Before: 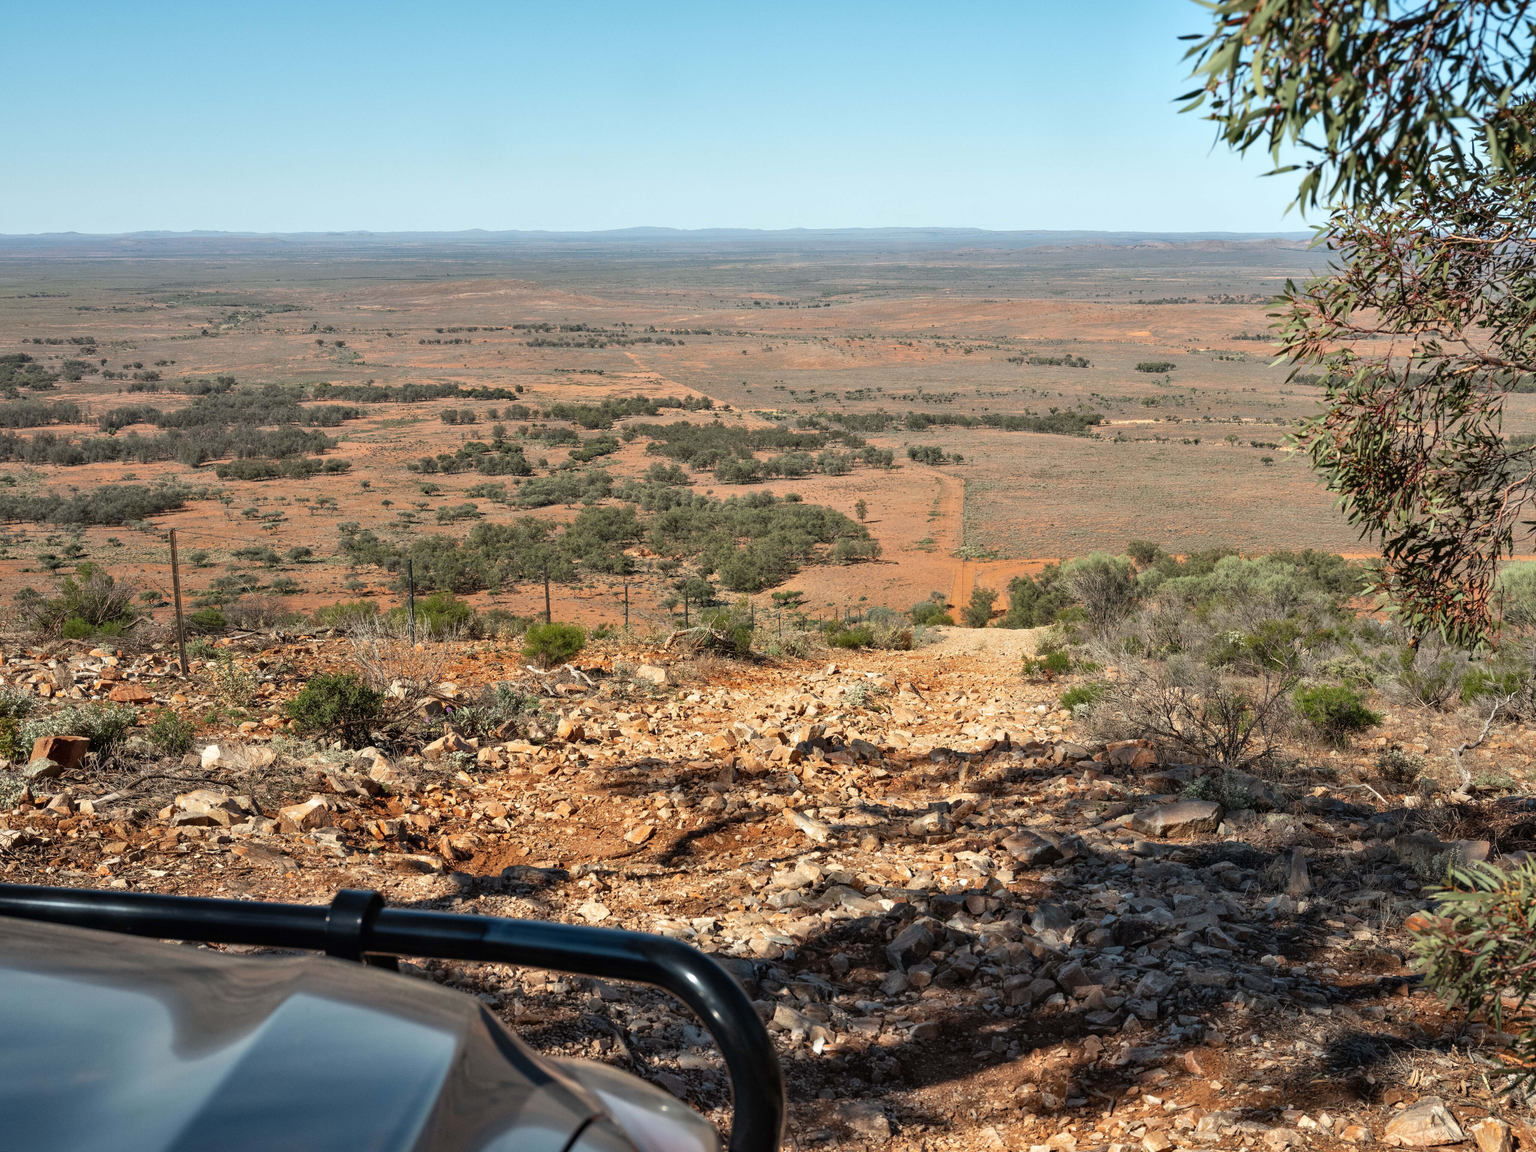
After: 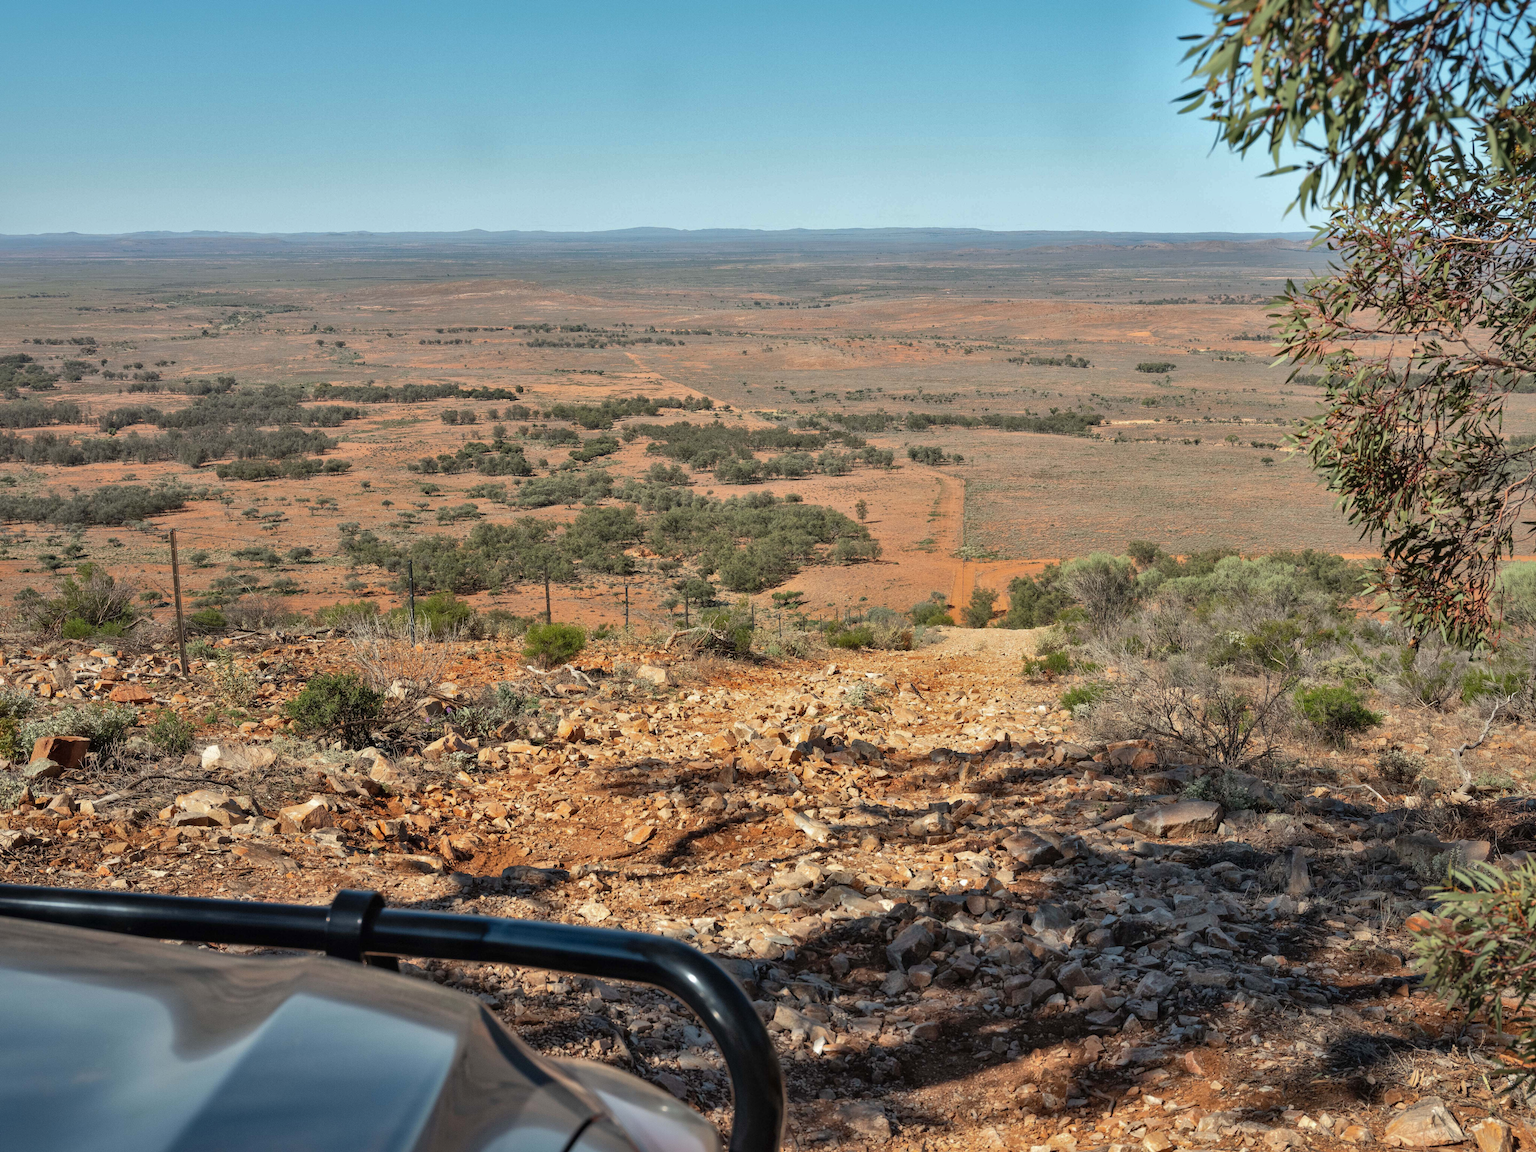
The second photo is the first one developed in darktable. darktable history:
shadows and highlights: shadows 39.86, highlights -59.67
